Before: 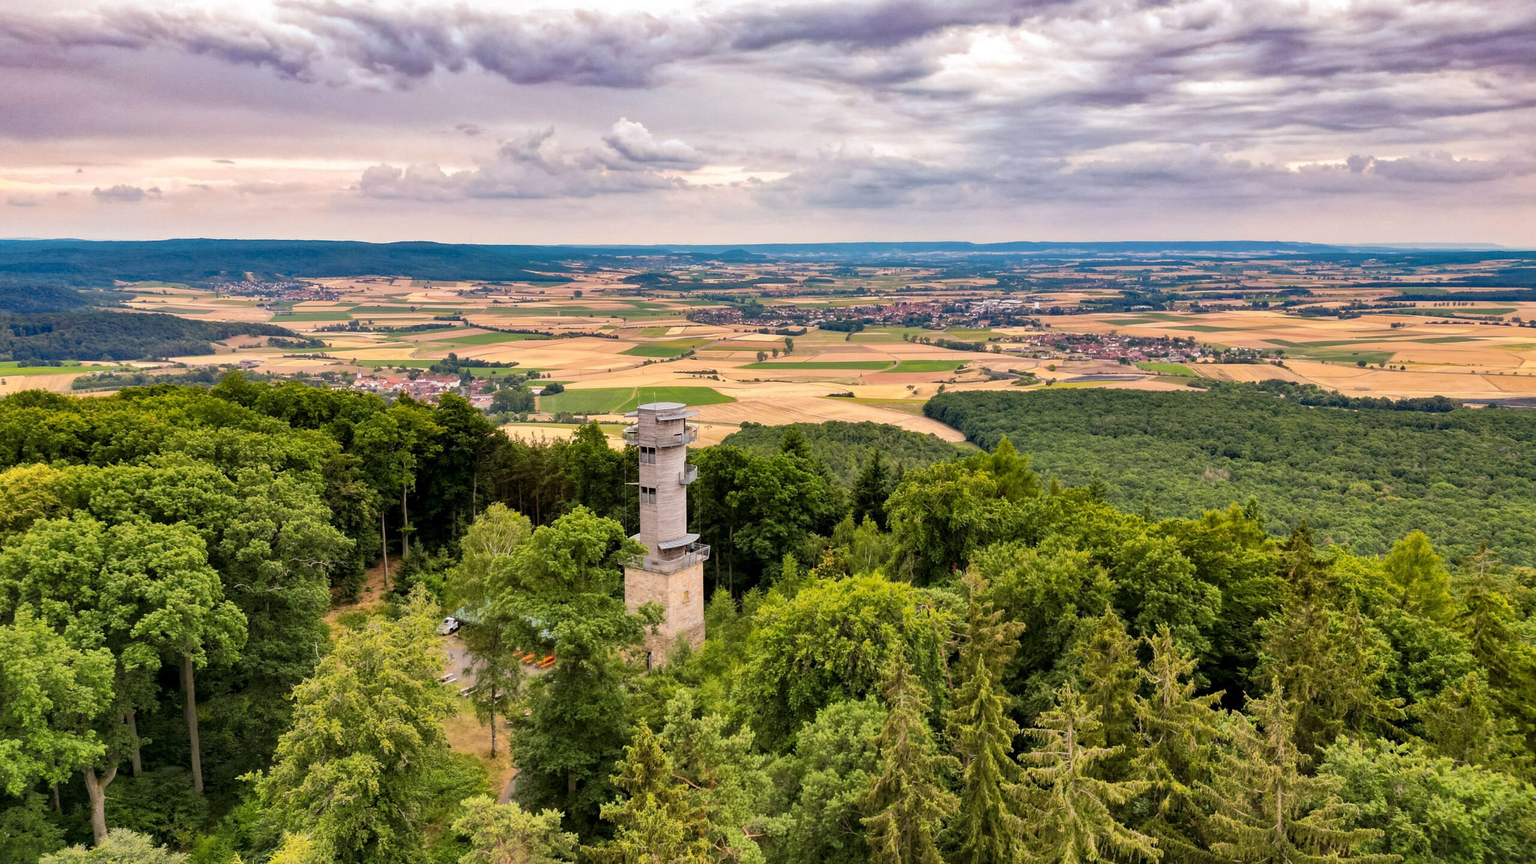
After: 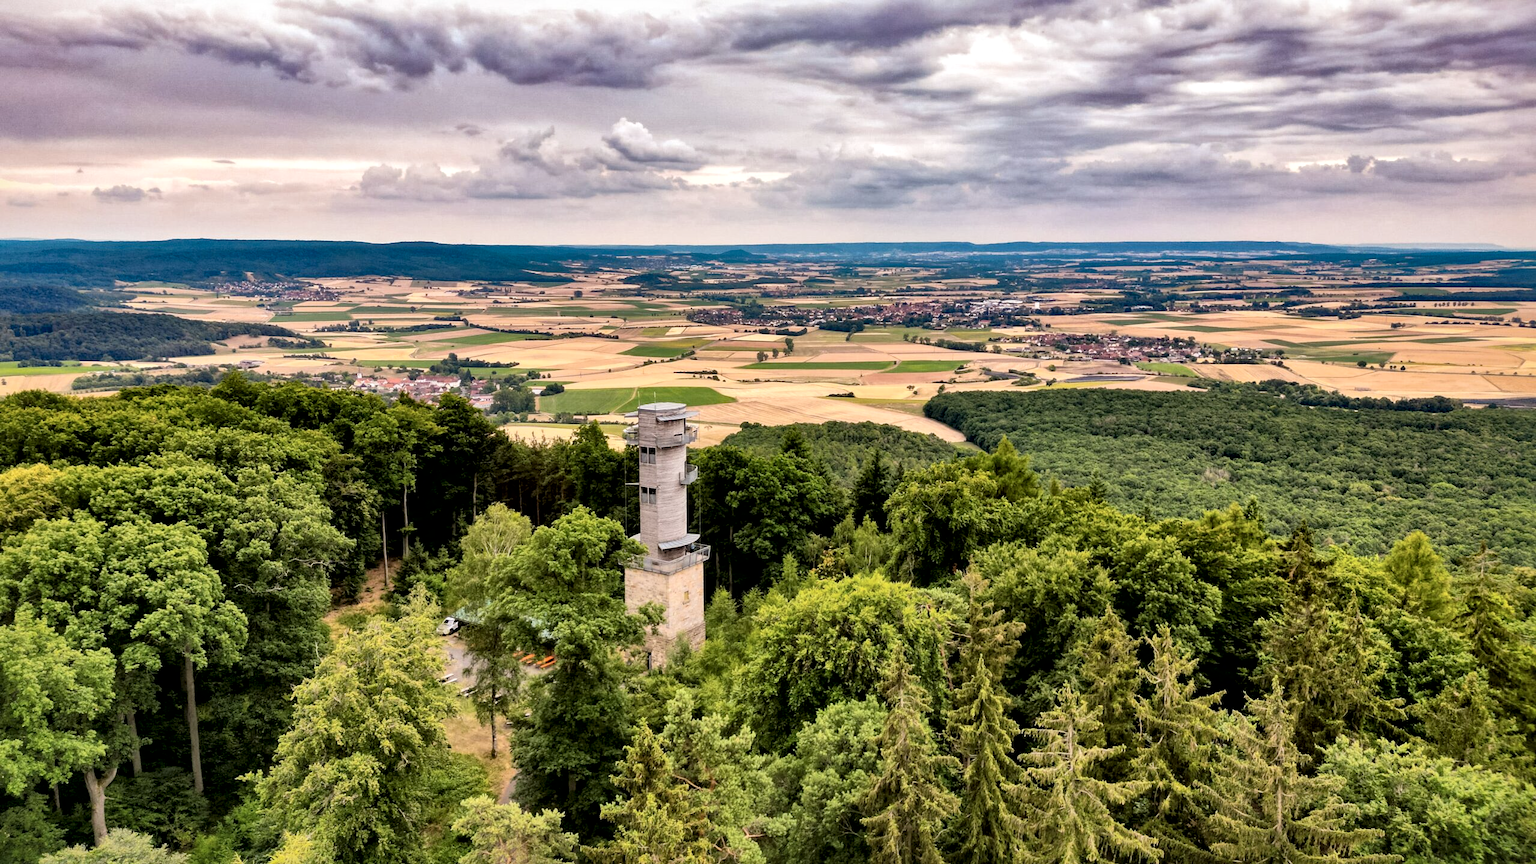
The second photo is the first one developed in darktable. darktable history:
color zones: curves: ch1 [(0, 0.469) (0.01, 0.469) (0.12, 0.446) (0.248, 0.469) (0.5, 0.5) (0.748, 0.5) (0.99, 0.469) (1, 0.469)]
local contrast: mode bilateral grid, contrast 100, coarseness 100, detail 165%, midtone range 0.2
filmic rgb: black relative exposure -9.64 EV, white relative exposure 3.02 EV, hardness 6.16
